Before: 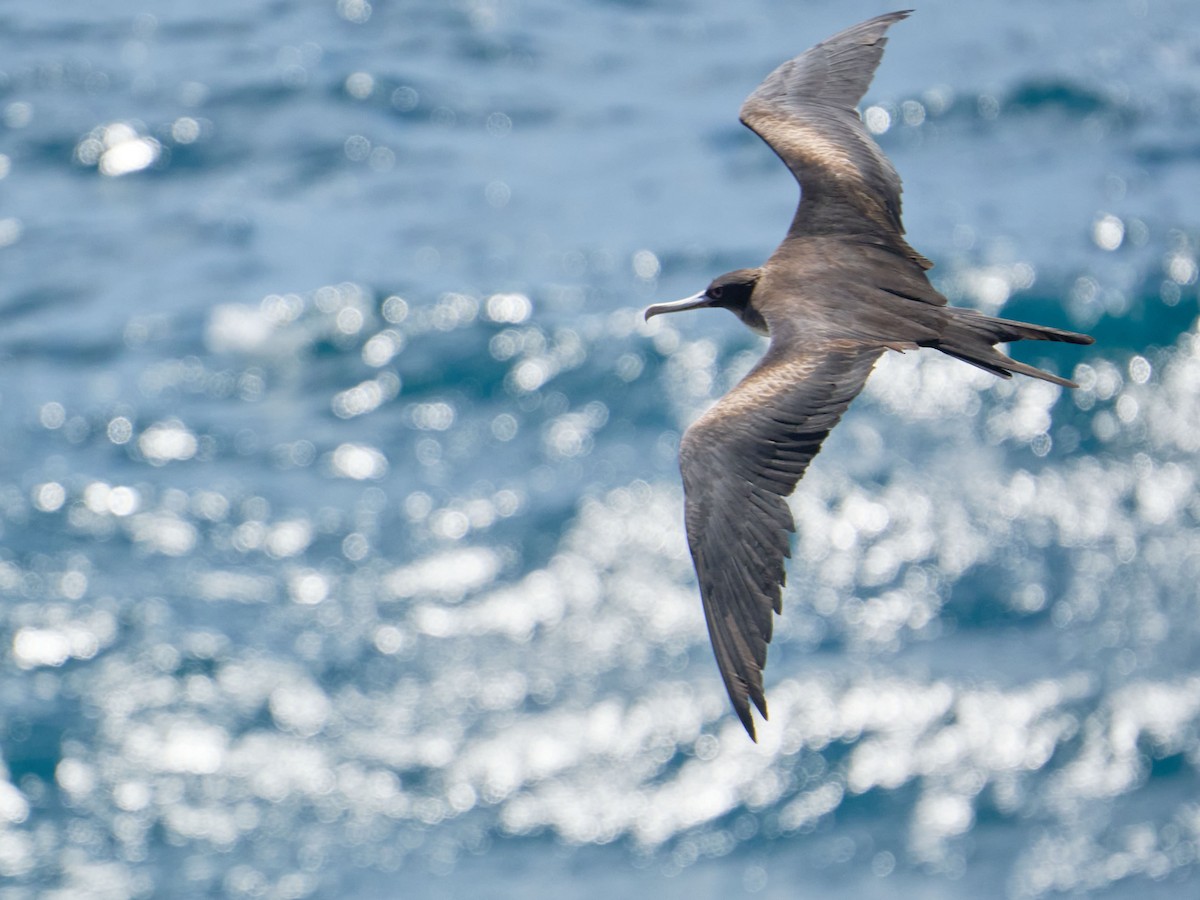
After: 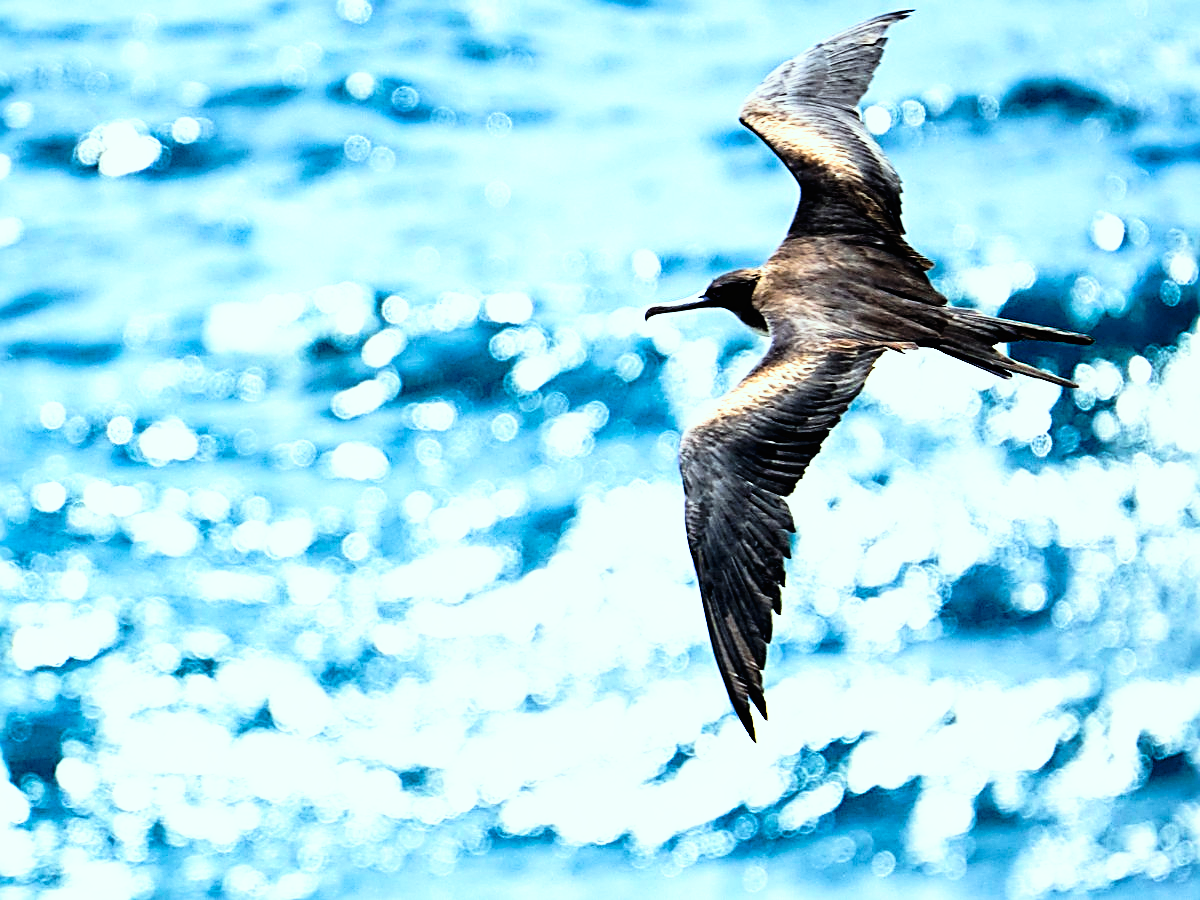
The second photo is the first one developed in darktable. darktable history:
exposure: black level correction 0.001, exposure -0.125 EV, compensate exposure bias true, compensate highlight preservation false
base curve: curves: ch0 [(0, 0) (0.007, 0.004) (0.027, 0.03) (0.046, 0.07) (0.207, 0.54) (0.442, 0.872) (0.673, 0.972) (1, 1)]
tone curve: curves: ch0 [(0, 0) (0.003, 0.008) (0.011, 0.008) (0.025, 0.008) (0.044, 0.008) (0.069, 0.006) (0.1, 0.006) (0.136, 0.006) (0.177, 0.008) (0.224, 0.012) (0.277, 0.026) (0.335, 0.083) (0.399, 0.165) (0.468, 0.292) (0.543, 0.416) (0.623, 0.535) (0.709, 0.692) (0.801, 0.853) (0.898, 0.981) (1, 1)], preserve colors none
tone equalizer: -8 EV 0.223 EV, -7 EV 0.429 EV, -6 EV 0.453 EV, -5 EV 0.264 EV, -3 EV -0.271 EV, -2 EV -0.428 EV, -1 EV -0.407 EV, +0 EV -0.237 EV
color correction: highlights a* -6.93, highlights b* 0.634
sharpen: radius 2.978, amount 0.759
